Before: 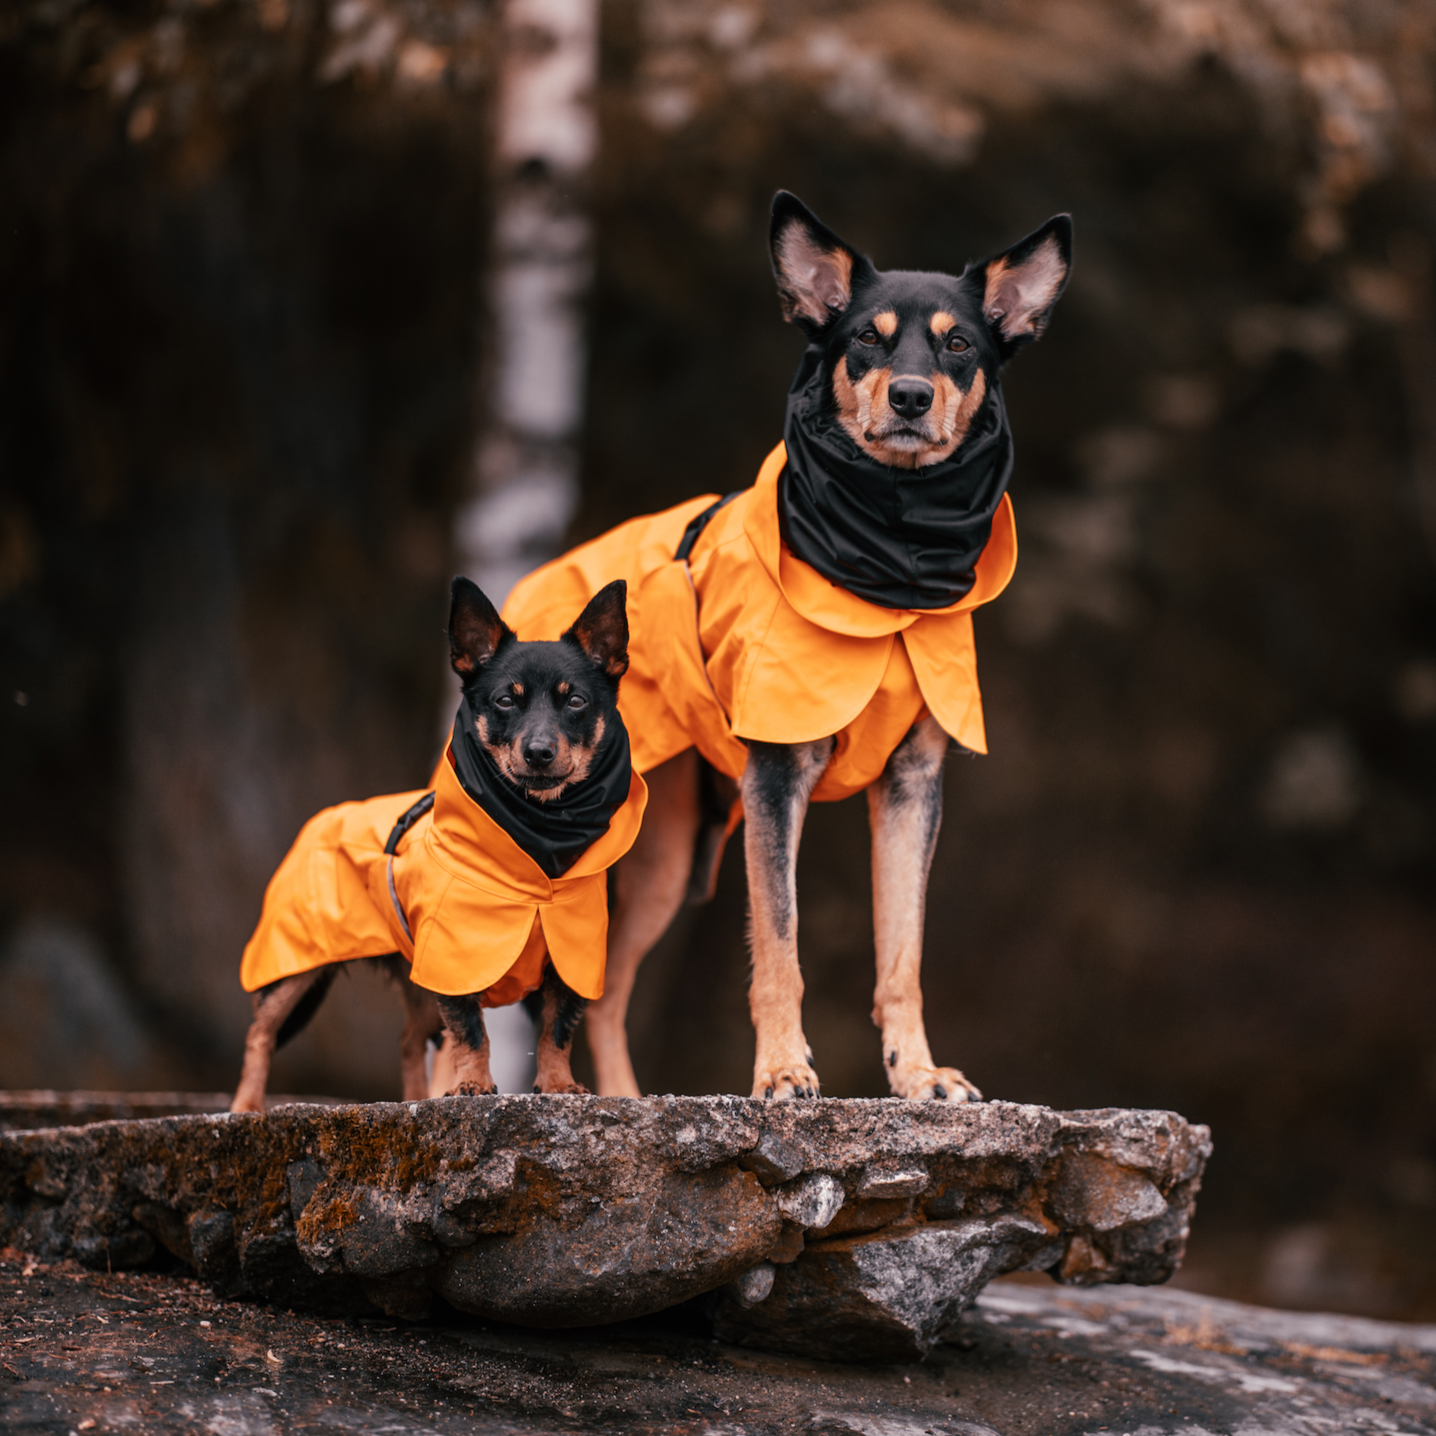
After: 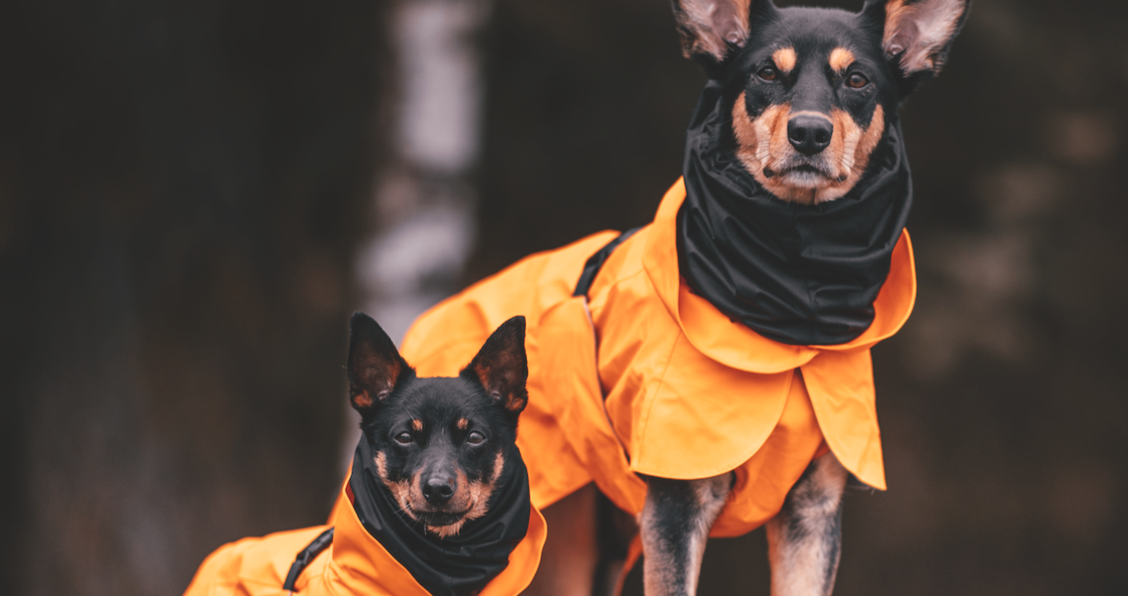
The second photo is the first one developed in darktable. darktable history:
crop: left 7.036%, top 18.398%, right 14.379%, bottom 40.043%
levels: levels [0, 0.476, 0.951]
exposure: black level correction -0.015, compensate highlight preservation false
